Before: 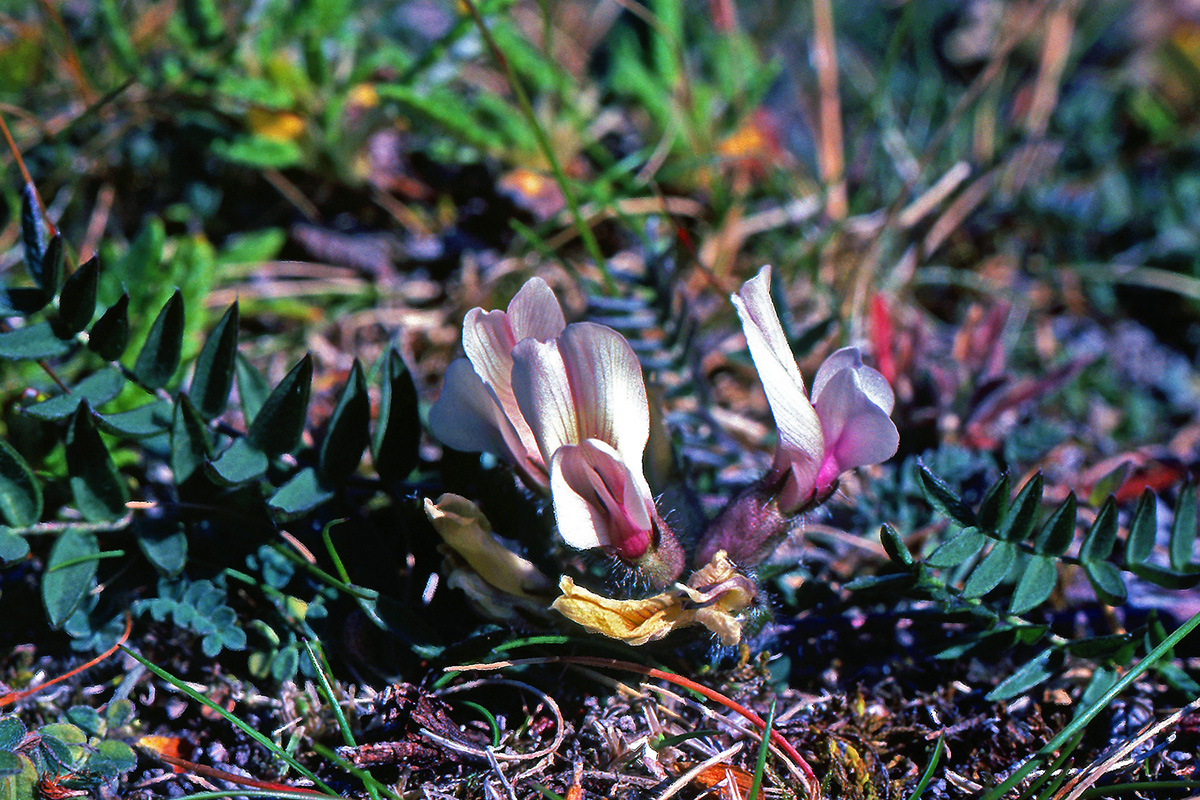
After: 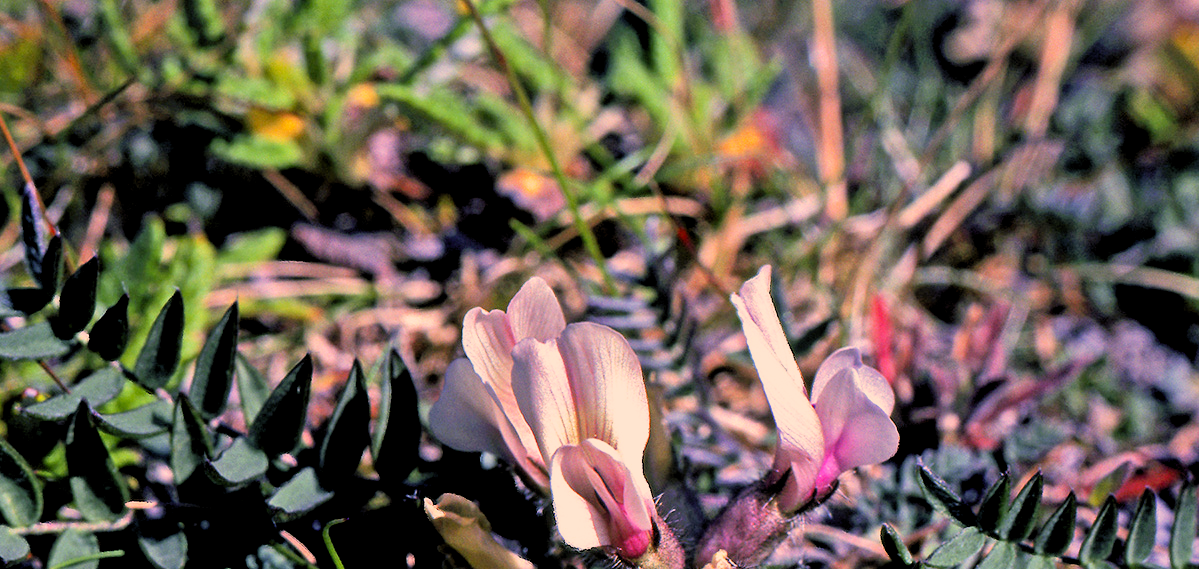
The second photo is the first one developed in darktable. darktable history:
color correction: highlights a* 17.89, highlights b* 18.63
exposure: exposure 0.128 EV, compensate highlight preservation false
crop: right 0%, bottom 28.809%
levels: levels [0.018, 0.493, 1]
filmic rgb: middle gray luminance 12.48%, black relative exposure -10.1 EV, white relative exposure 3.47 EV, target black luminance 0%, hardness 5.78, latitude 44.79%, contrast 1.226, highlights saturation mix 4.74%, shadows ↔ highlights balance 27.31%
contrast brightness saturation: saturation -0.085
